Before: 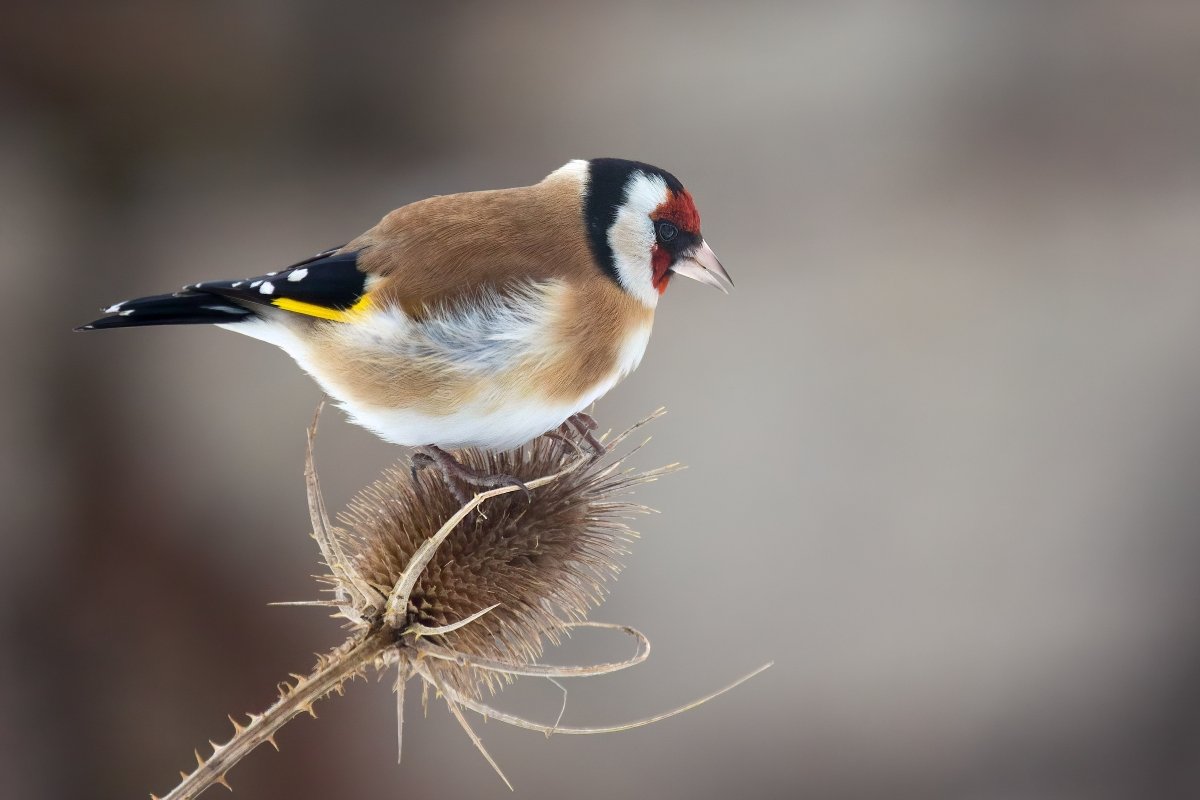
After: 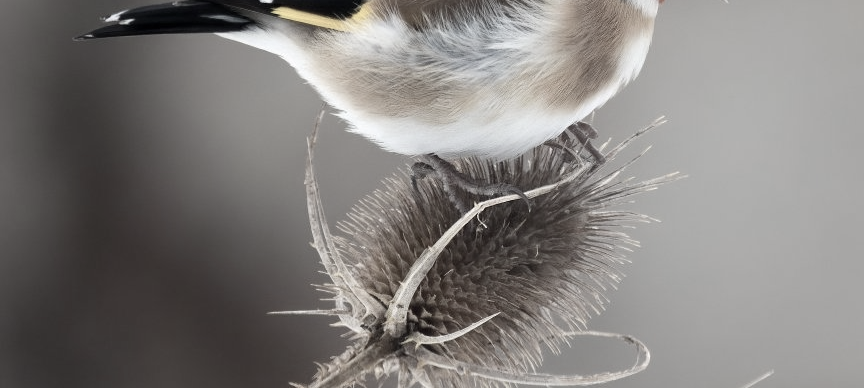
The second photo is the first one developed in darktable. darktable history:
crop: top 36.498%, right 27.964%, bottom 14.995%
color correction: saturation 0.3
